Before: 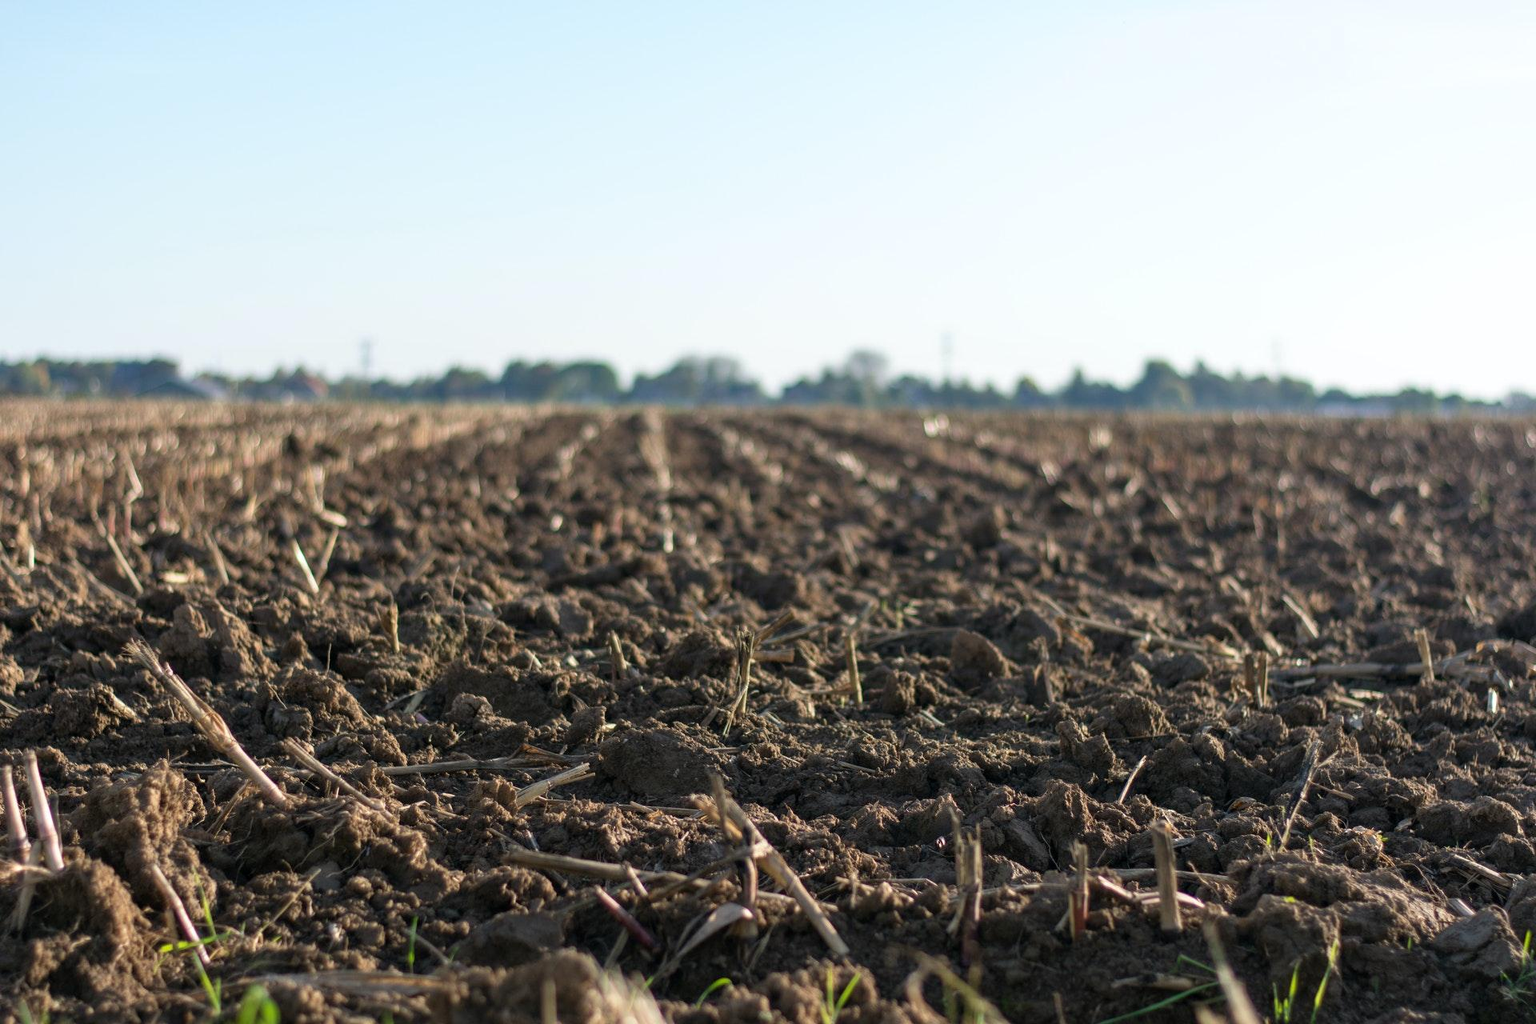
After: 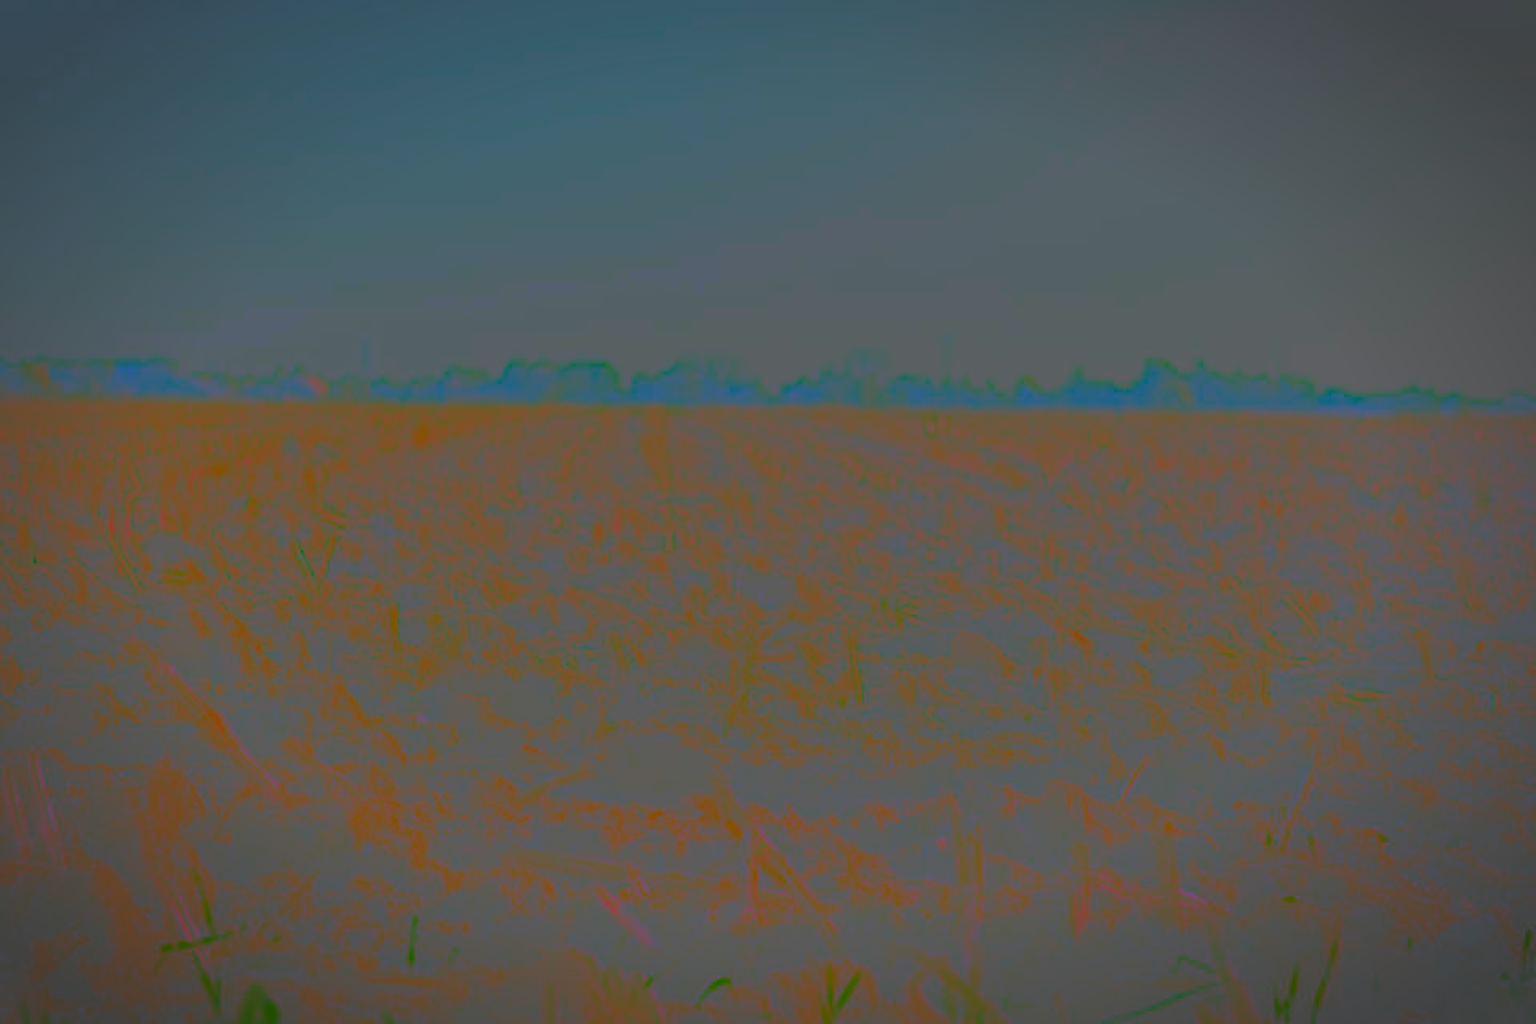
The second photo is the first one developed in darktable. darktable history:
local contrast: detail 130%
tone equalizer: -8 EV -0.001 EV, -7 EV 0.001 EV, -6 EV -0.002 EV, -5 EV -0.003 EV, -4 EV -0.062 EV, -3 EV -0.222 EV, -2 EV -0.267 EV, -1 EV 0.105 EV, +0 EV 0.303 EV
contrast brightness saturation: contrast -0.99, brightness -0.17, saturation 0.75
vignetting: automatic ratio true
